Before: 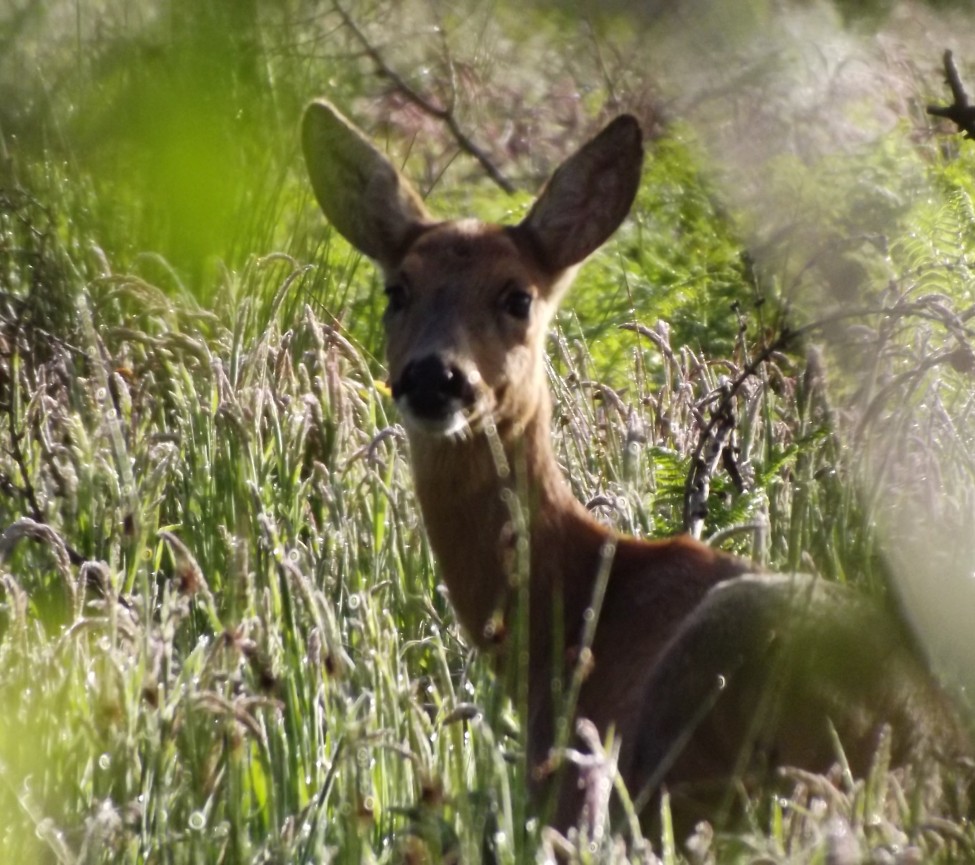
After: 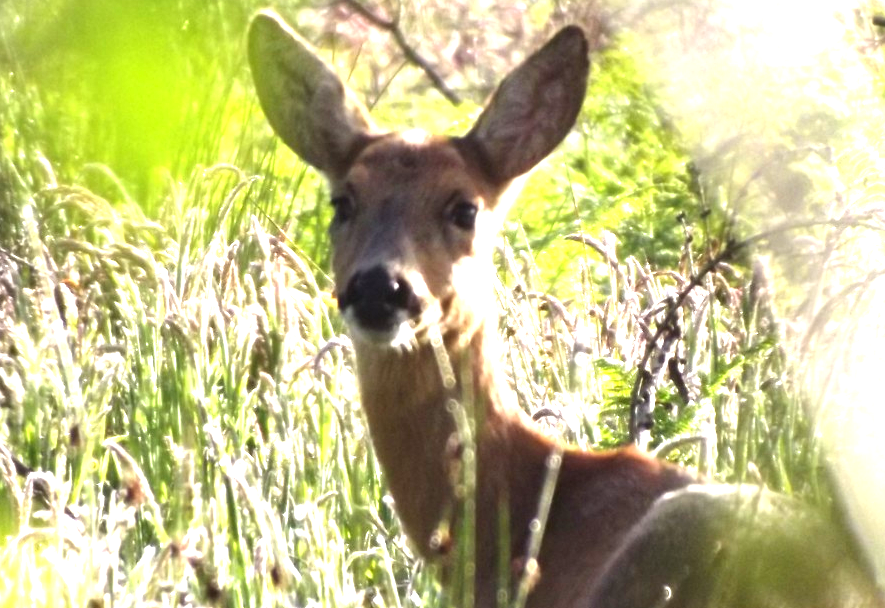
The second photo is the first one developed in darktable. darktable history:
crop: left 5.596%, top 10.314%, right 3.534%, bottom 19.395%
exposure: black level correction 0, exposure 1.741 EV, compensate exposure bias true, compensate highlight preservation false
